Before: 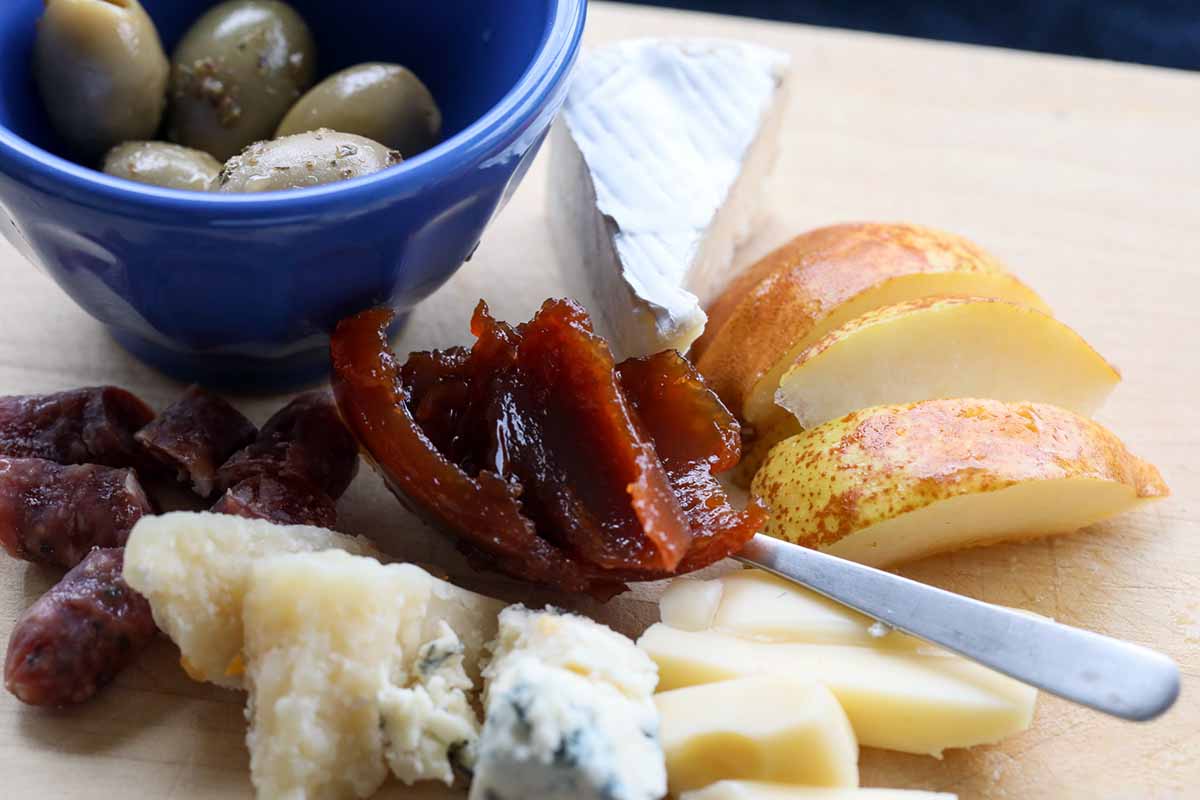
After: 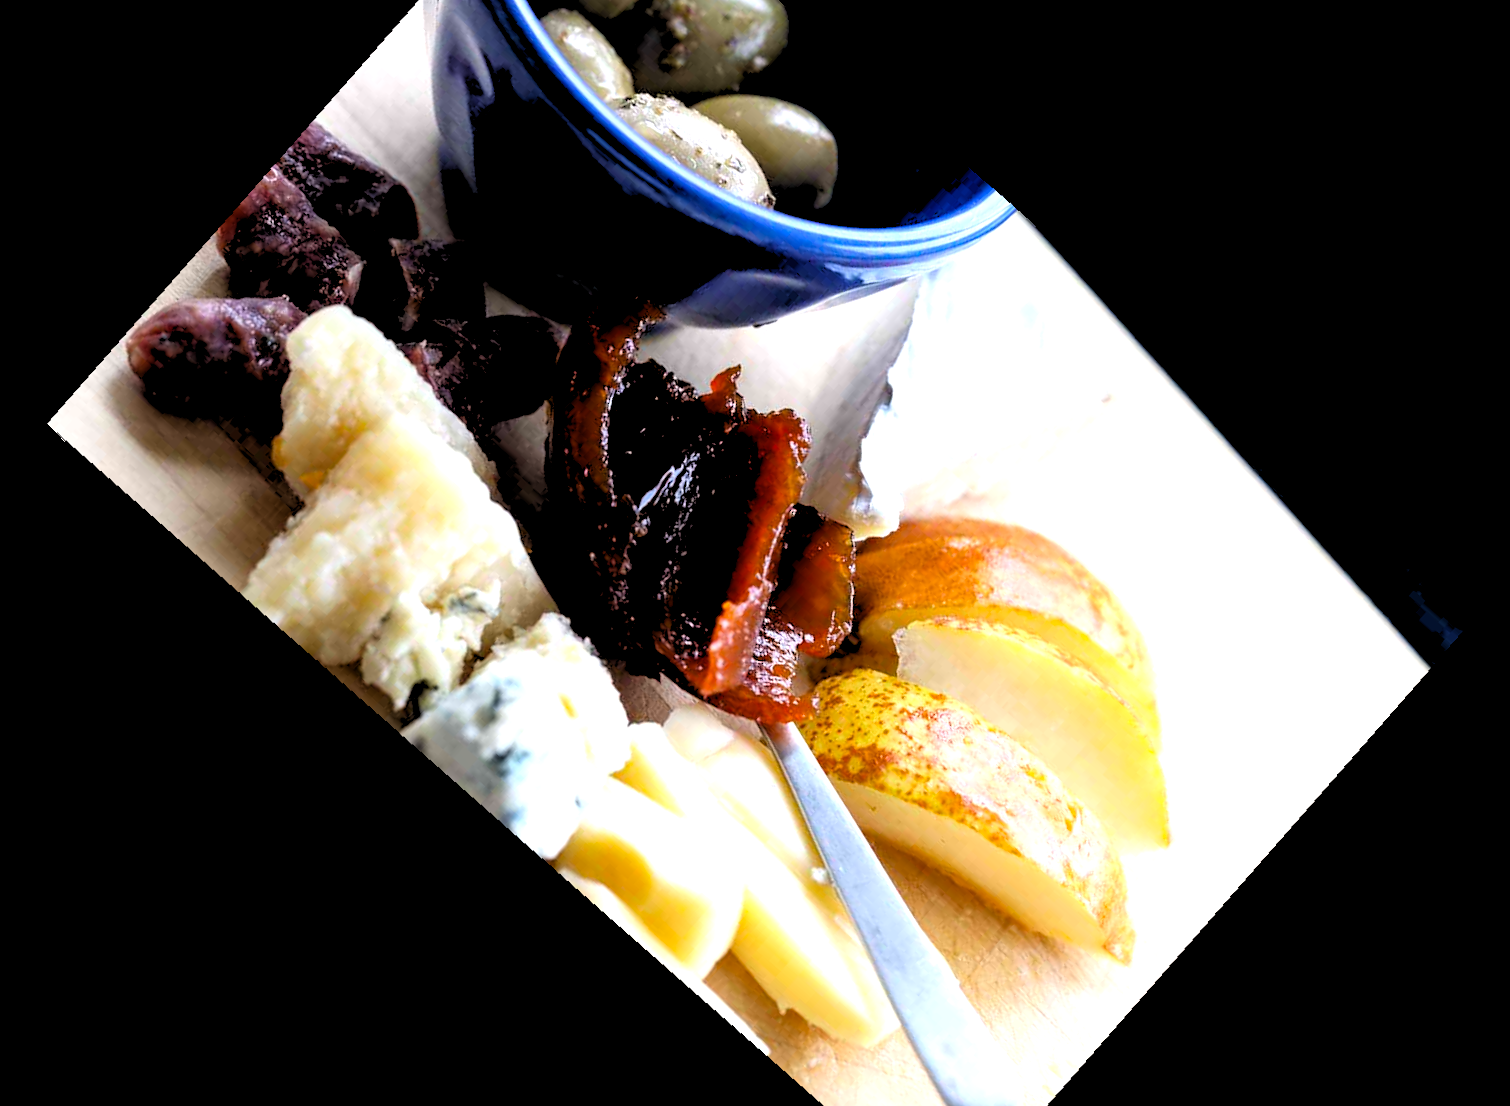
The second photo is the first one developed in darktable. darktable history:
exposure: exposure 0.515 EV, compensate highlight preservation false
tone equalizer: on, module defaults
color balance rgb: linear chroma grading › global chroma 10%, perceptual saturation grading › global saturation 5%, perceptual brilliance grading › global brilliance 4%, global vibrance 7%, saturation formula JzAzBz (2021)
crop and rotate: angle -46.26°, top 16.234%, right 0.912%, bottom 11.704%
rotate and perspective: rotation -4.98°, automatic cropping off
white balance: red 1, blue 1
rgb levels: levels [[0.029, 0.461, 0.922], [0, 0.5, 1], [0, 0.5, 1]]
